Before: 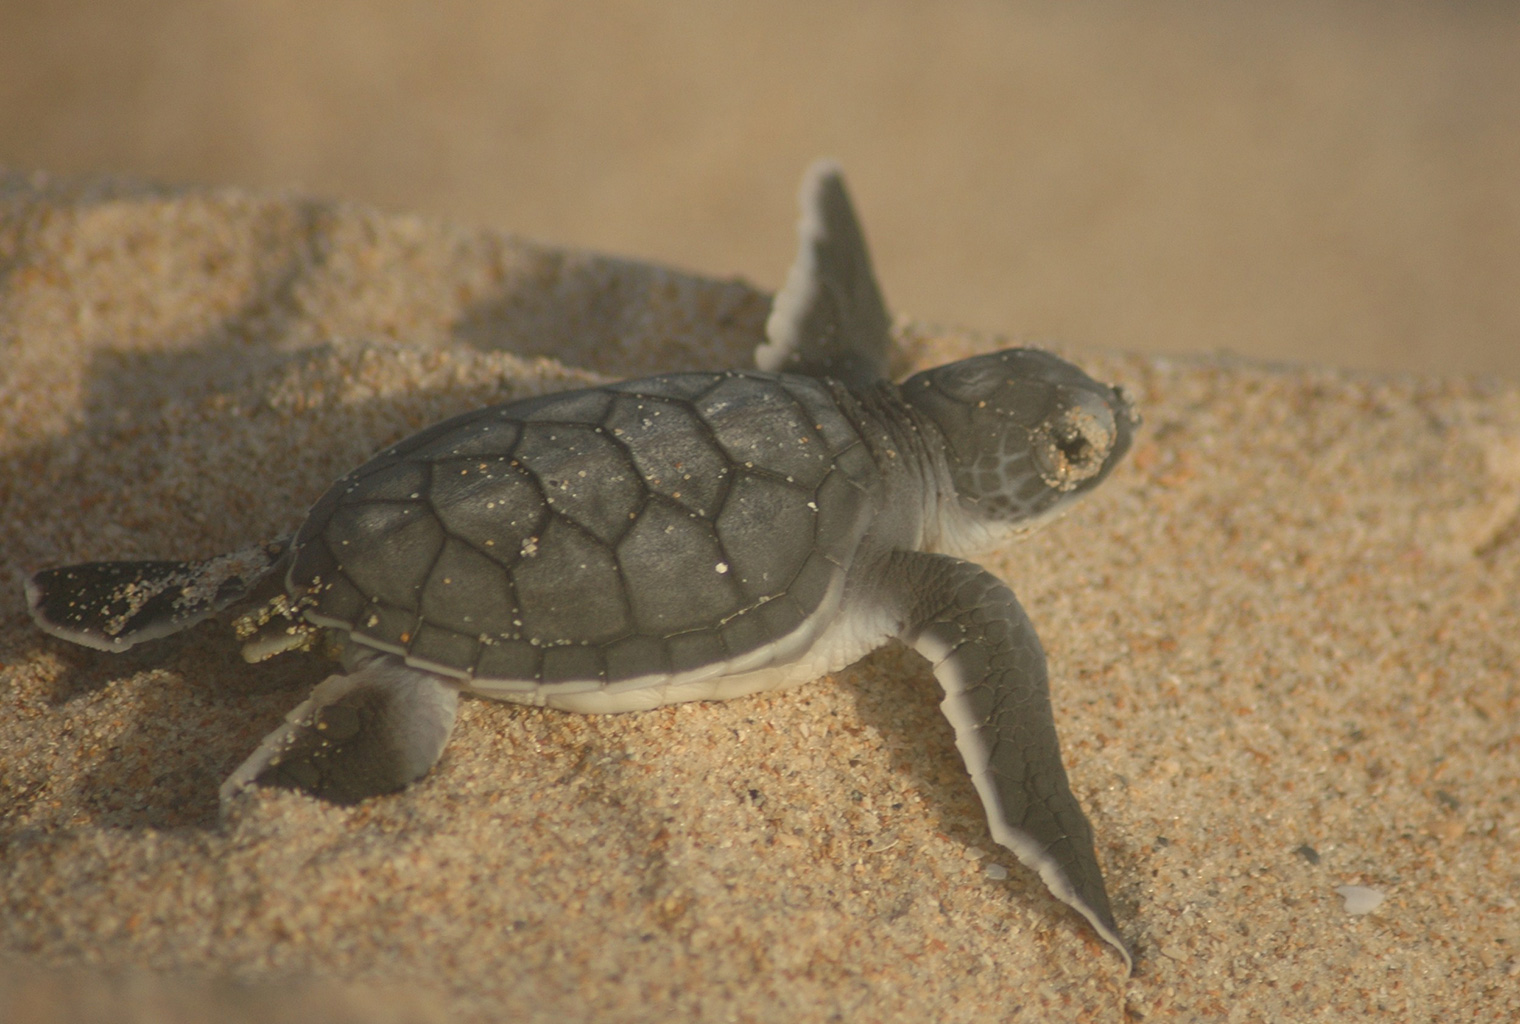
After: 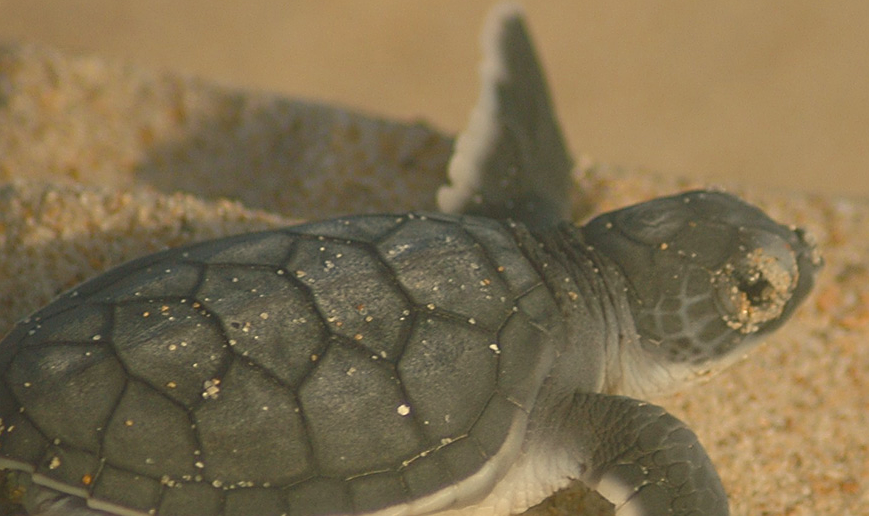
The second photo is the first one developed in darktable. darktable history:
sharpen: on, module defaults
color balance rgb: shadows lift › chroma 2%, shadows lift › hue 219.6°, power › hue 313.2°, highlights gain › chroma 3%, highlights gain › hue 75.6°, global offset › luminance 0.5%, perceptual saturation grading › global saturation 15.33%, perceptual saturation grading › highlights -19.33%, perceptual saturation grading › shadows 20%, global vibrance 20%
crop: left 20.932%, top 15.471%, right 21.848%, bottom 34.081%
contrast brightness saturation: saturation -0.04
